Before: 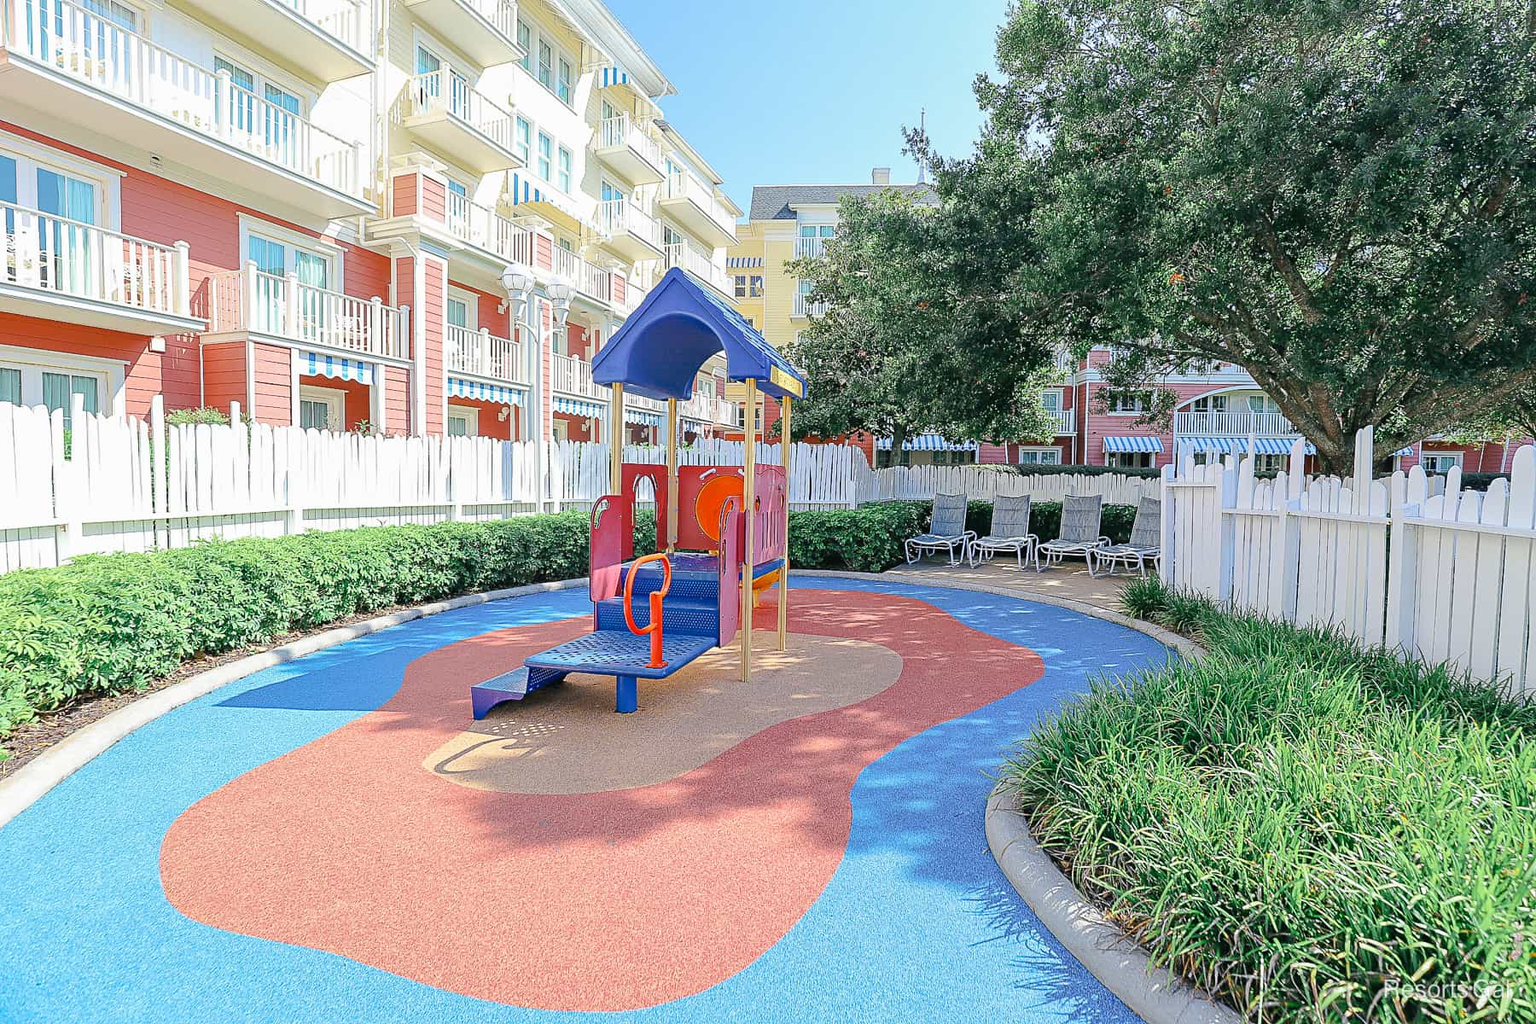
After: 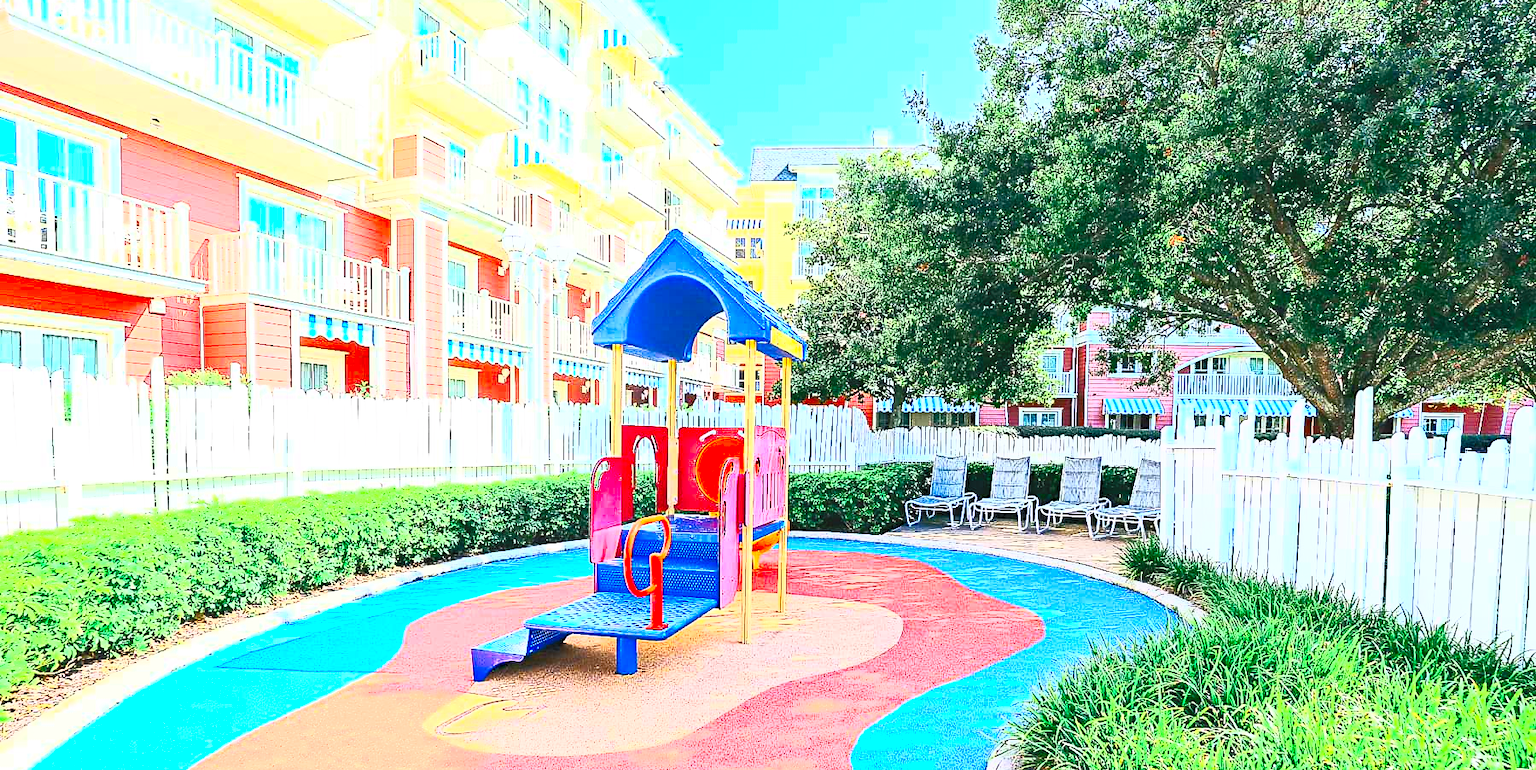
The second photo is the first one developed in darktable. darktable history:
haze removal: adaptive false
crop: top 3.789%, bottom 20.952%
contrast brightness saturation: contrast 0.995, brightness 0.985, saturation 0.982
